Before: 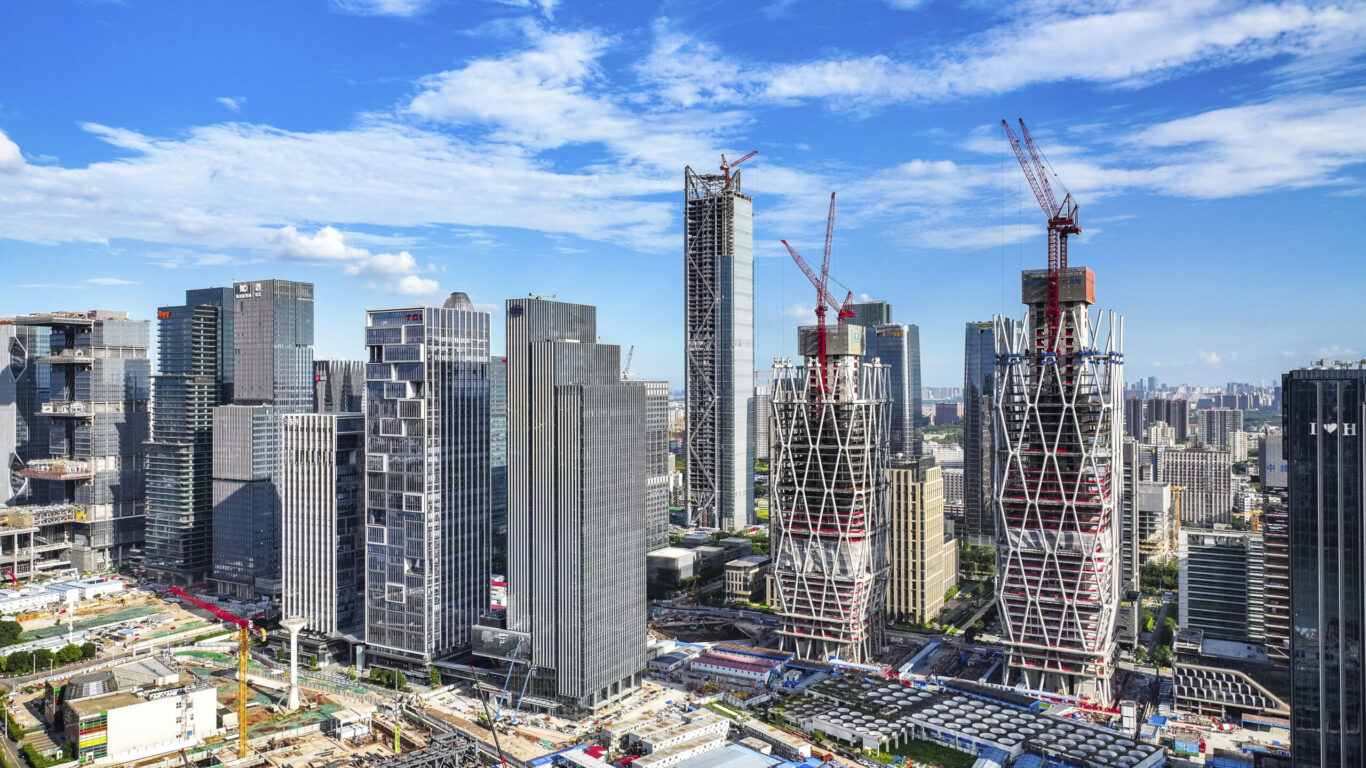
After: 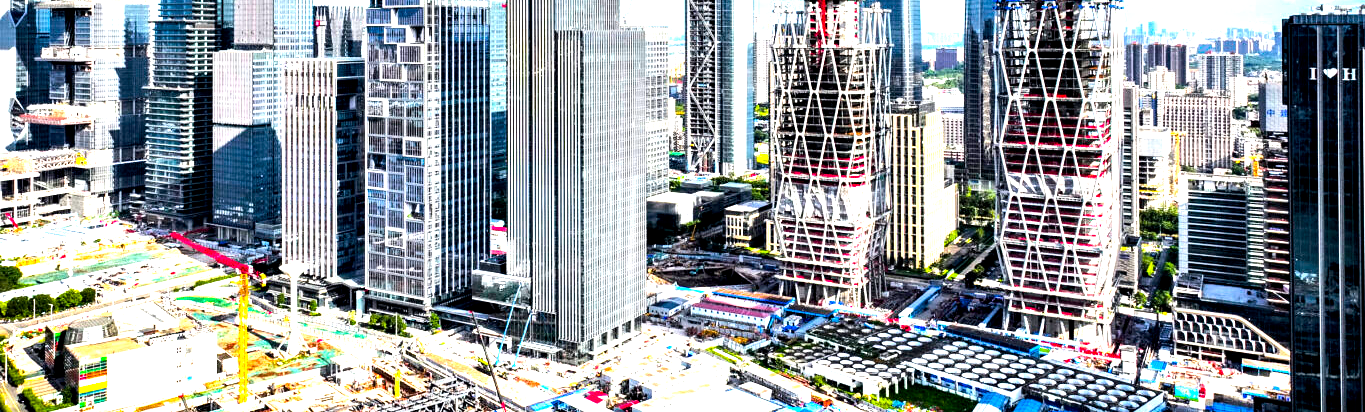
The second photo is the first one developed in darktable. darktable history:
color balance rgb: perceptual saturation grading › global saturation 20%, global vibrance 20%
crop and rotate: top 46.237%
tone equalizer: -8 EV -1.08 EV, -7 EV -1.01 EV, -6 EV -0.867 EV, -5 EV -0.578 EV, -3 EV 0.578 EV, -2 EV 0.867 EV, -1 EV 1.01 EV, +0 EV 1.08 EV, edges refinement/feathering 500, mask exposure compensation -1.57 EV, preserve details no
exposure: black level correction 0.012, exposure 0.7 EV, compensate exposure bias true, compensate highlight preservation false
